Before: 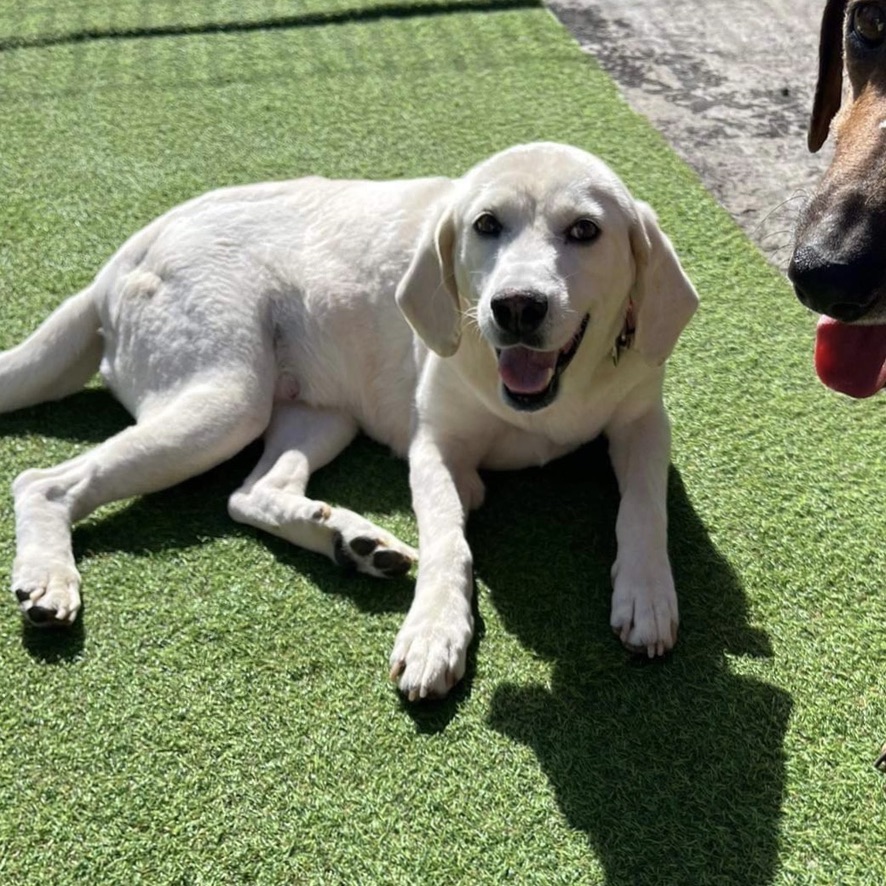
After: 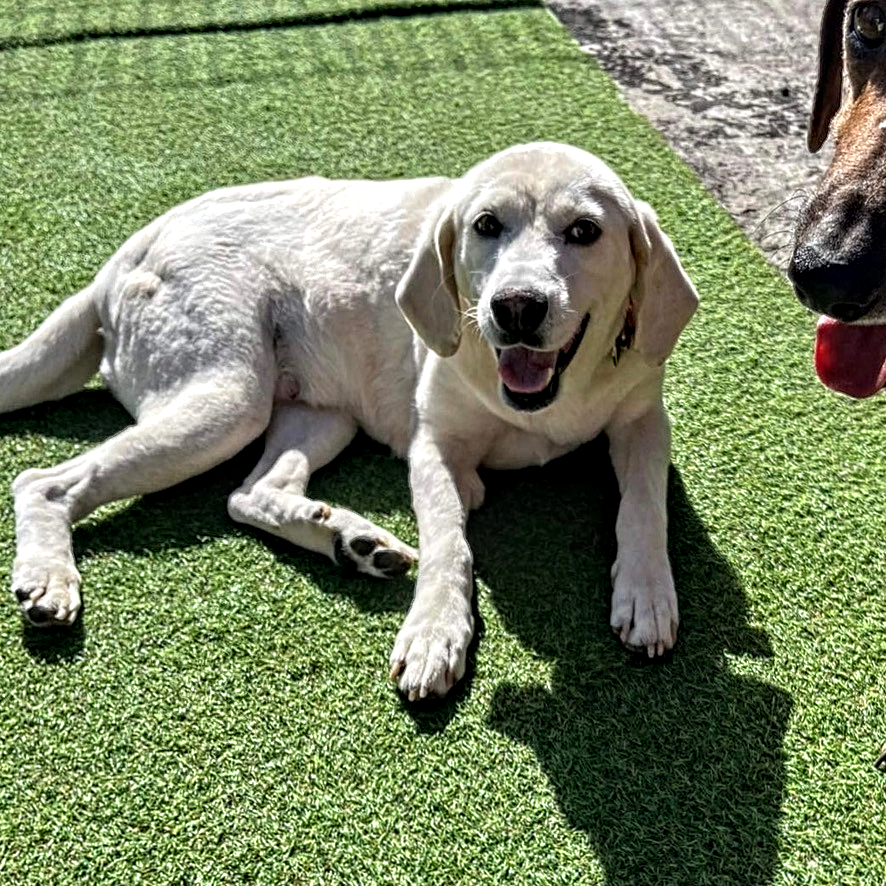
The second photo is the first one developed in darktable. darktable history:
local contrast: on, module defaults
contrast equalizer: octaves 7, y [[0.5, 0.542, 0.583, 0.625, 0.667, 0.708], [0.5 ×6], [0.5 ×6], [0 ×6], [0 ×6]]
